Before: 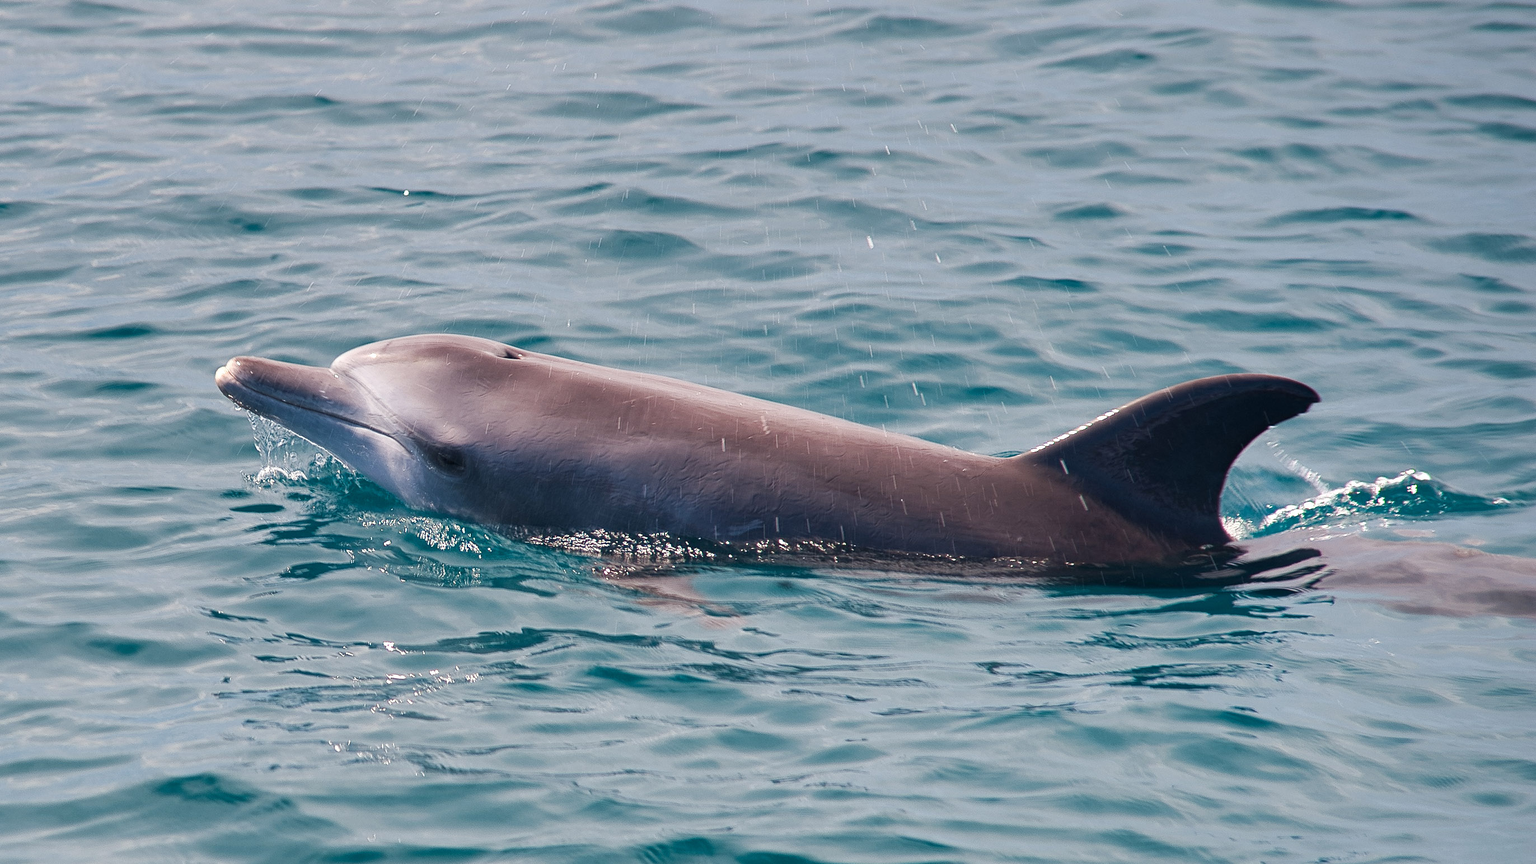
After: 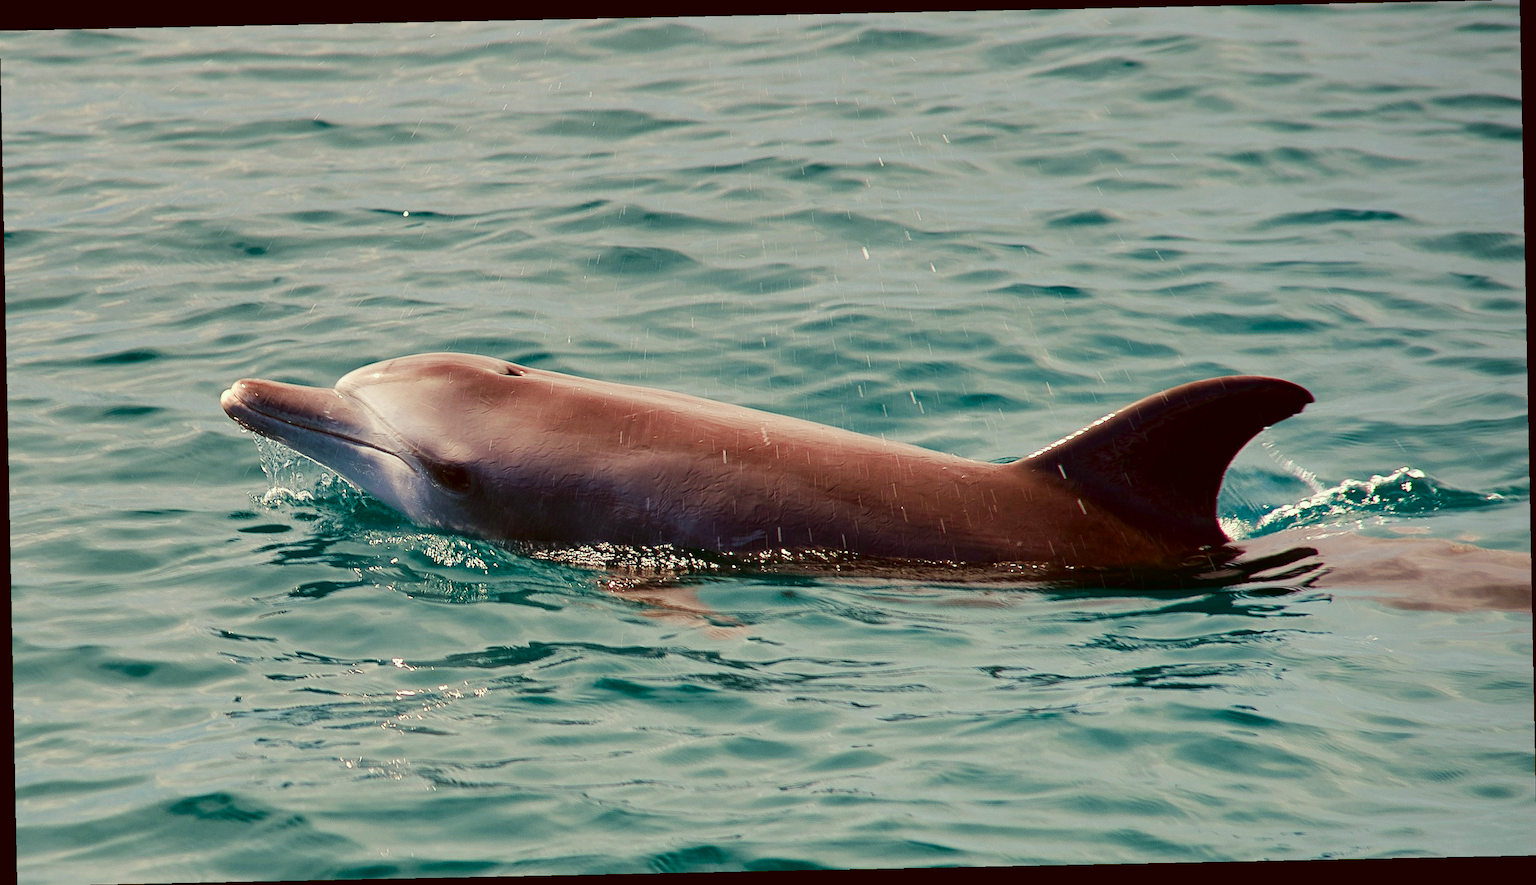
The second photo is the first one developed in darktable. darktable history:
color balance rgb: perceptual saturation grading › global saturation 20%, perceptual saturation grading › highlights -25%, perceptual saturation grading › shadows 25%
color correction: highlights a* -5.94, highlights b* 9.48, shadows a* 10.12, shadows b* 23.94
tone curve: curves: ch0 [(0, 0) (0.068, 0.012) (0.183, 0.089) (0.341, 0.283) (0.547, 0.532) (0.828, 0.815) (1, 0.983)]; ch1 [(0, 0) (0.23, 0.166) (0.34, 0.308) (0.371, 0.337) (0.429, 0.411) (0.477, 0.462) (0.499, 0.5) (0.529, 0.537) (0.559, 0.582) (0.743, 0.798) (1, 1)]; ch2 [(0, 0) (0.431, 0.414) (0.498, 0.503) (0.524, 0.528) (0.568, 0.546) (0.6, 0.597) (0.634, 0.645) (0.728, 0.742) (1, 1)], color space Lab, independent channels, preserve colors none
rotate and perspective: rotation -1.17°, automatic cropping off
